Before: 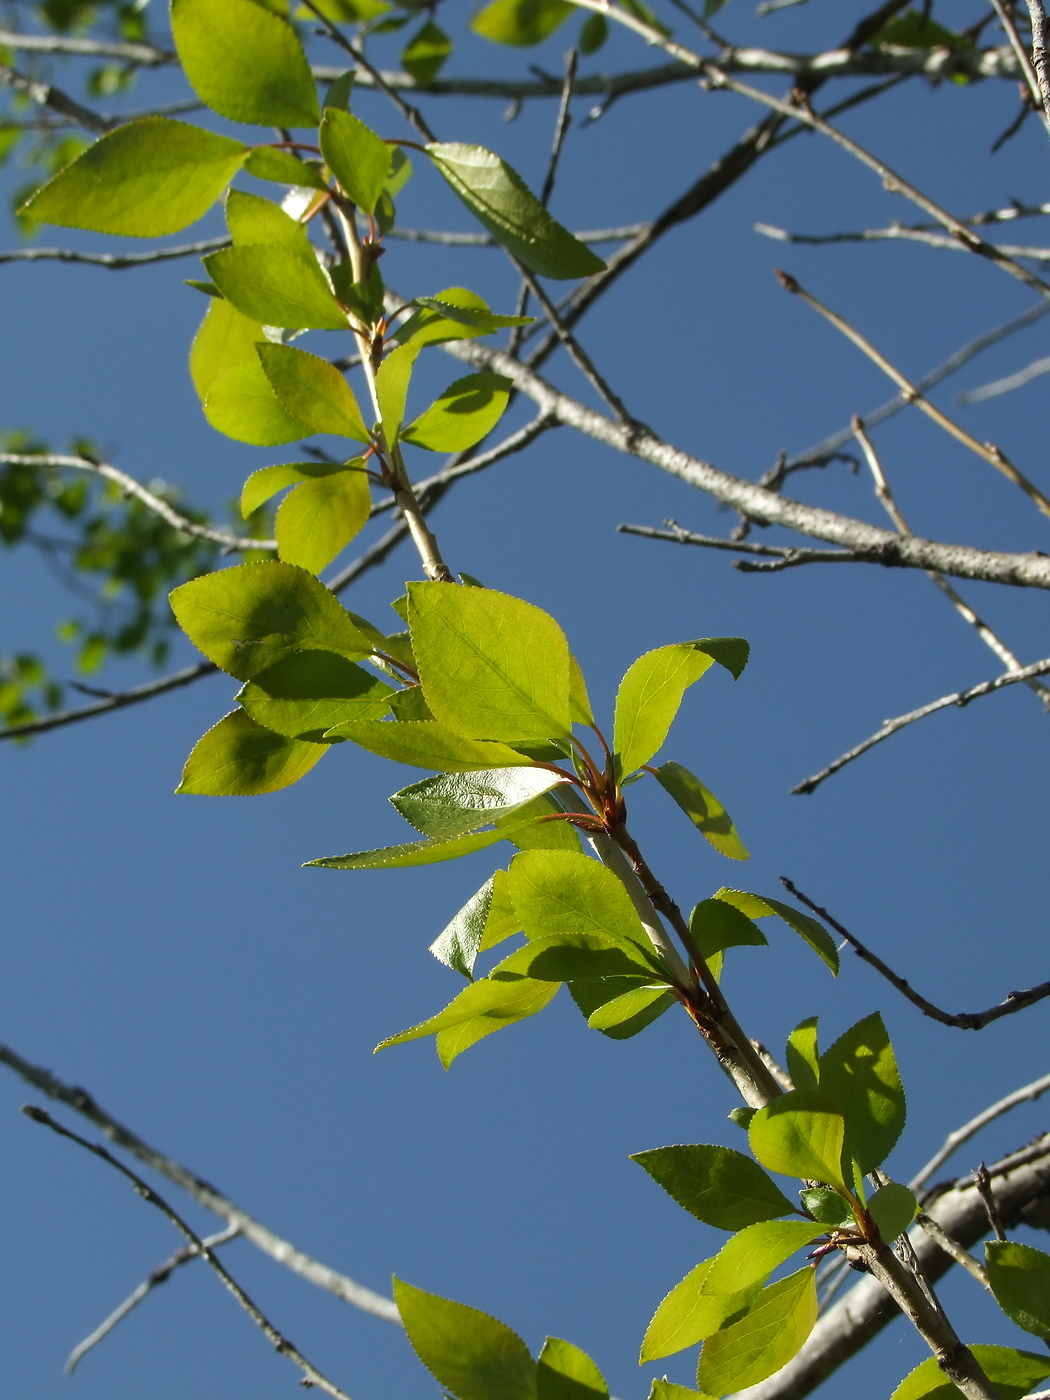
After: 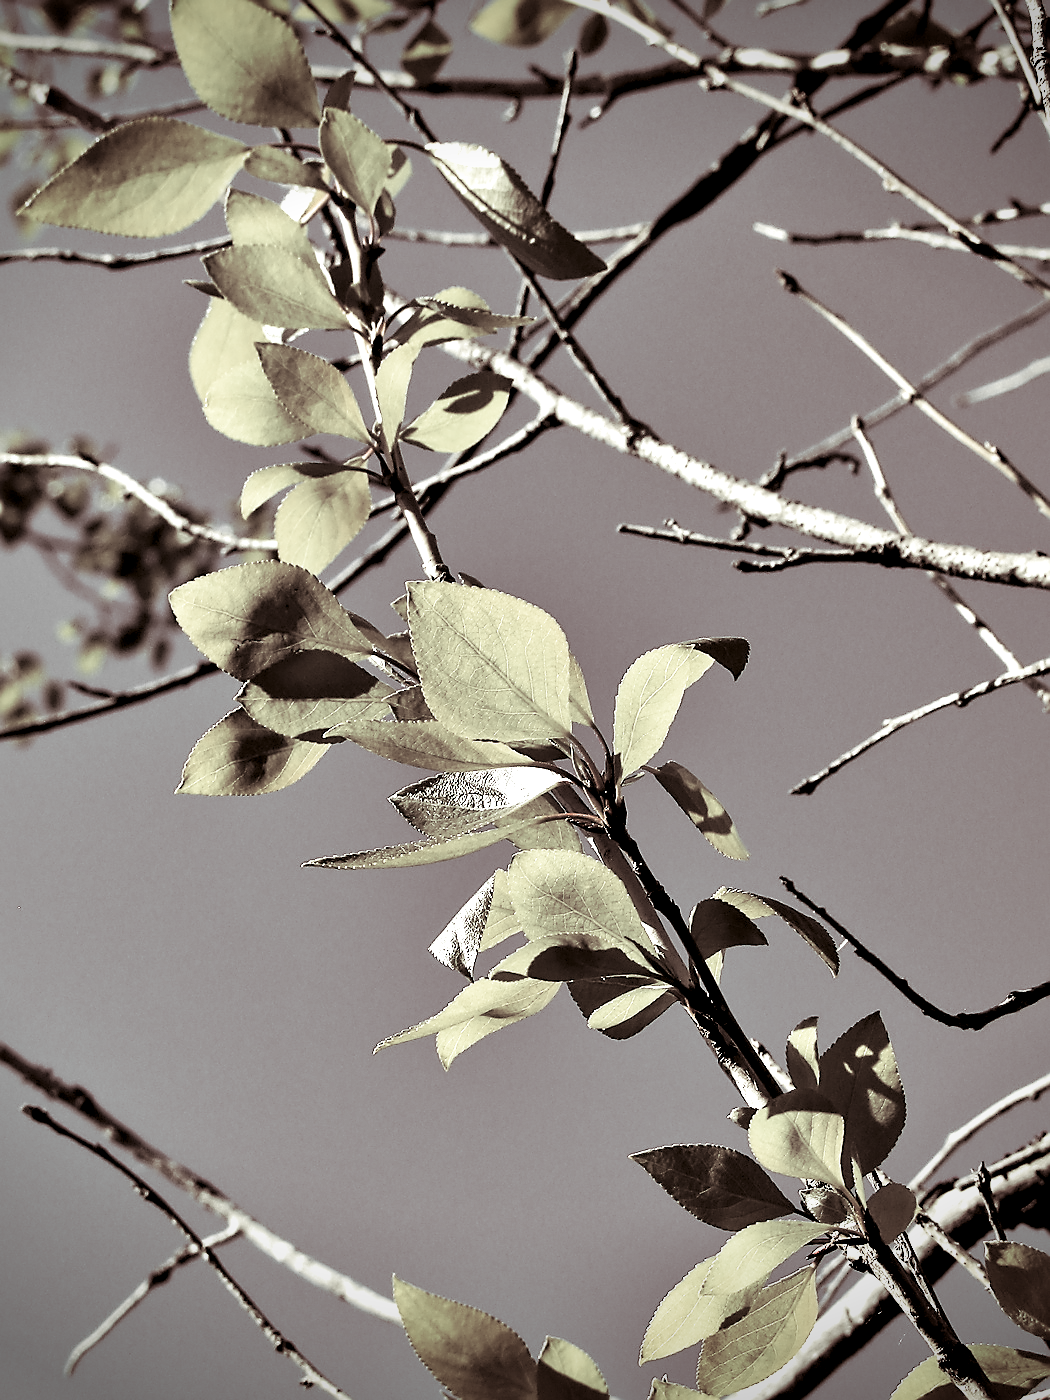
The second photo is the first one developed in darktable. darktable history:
exposure: exposure 0.2 EV, compensate highlight preservation false
shadows and highlights: shadows 32, highlights -32, soften with gaussian
tone curve: curves: ch0 [(0, 0) (0.004, 0.001) (0.133, 0.112) (0.325, 0.362) (0.832, 0.893) (1, 1)], color space Lab, linked channels, preserve colors none
contrast brightness saturation: brightness 0.18, saturation -0.5
vignetting: fall-off start 88.53%, fall-off radius 44.2%, saturation 0.376, width/height ratio 1.161
levels: levels [0.116, 0.574, 1]
color zones: curves: ch1 [(0, 0.831) (0.08, 0.771) (0.157, 0.268) (0.241, 0.207) (0.562, -0.005) (0.714, -0.013) (0.876, 0.01) (1, 0.831)]
split-toning: shadows › saturation 0.24, highlights › hue 54°, highlights › saturation 0.24
contrast equalizer: octaves 7, y [[0.528, 0.548, 0.563, 0.562, 0.546, 0.526], [0.55 ×6], [0 ×6], [0 ×6], [0 ×6]]
color correction: highlights a* -5.3, highlights b* 9.8, shadows a* 9.8, shadows b* 24.26
local contrast: mode bilateral grid, contrast 25, coarseness 60, detail 151%, midtone range 0.2
sharpen: radius 1.4, amount 1.25, threshold 0.7
